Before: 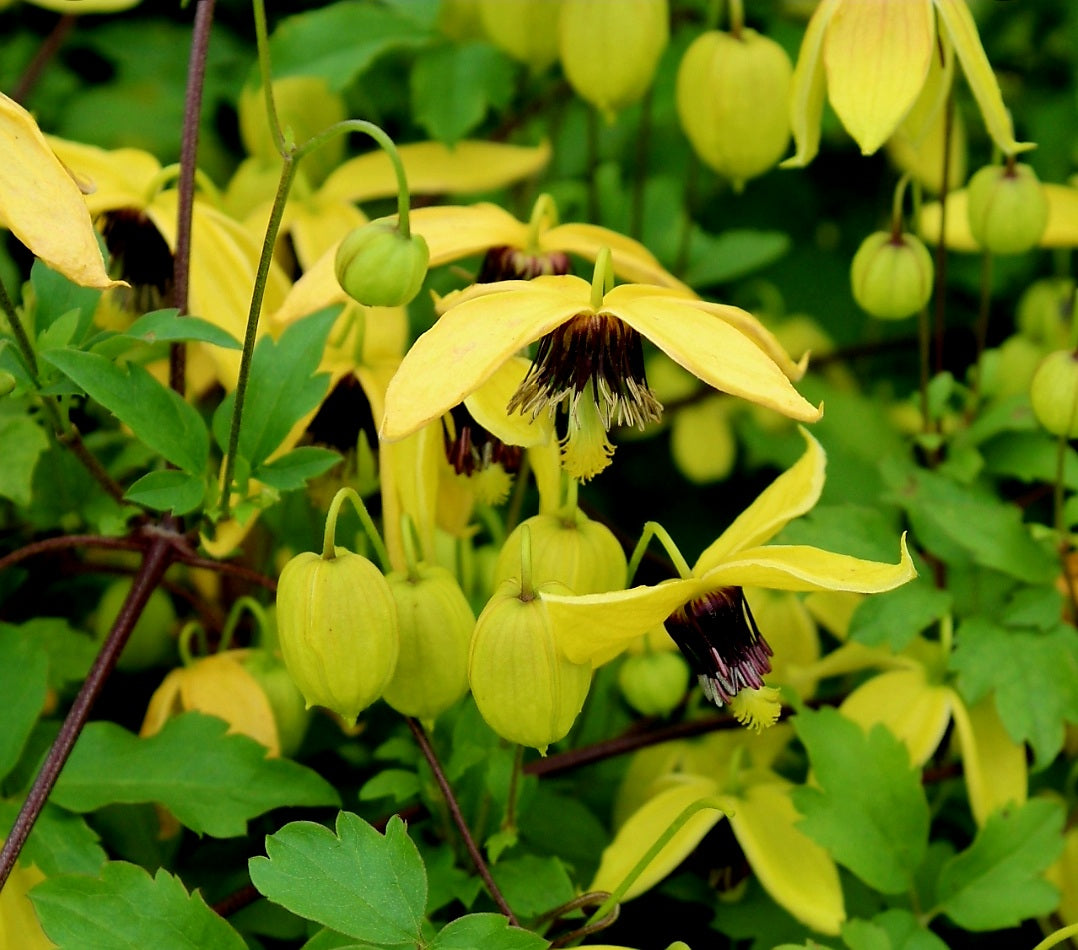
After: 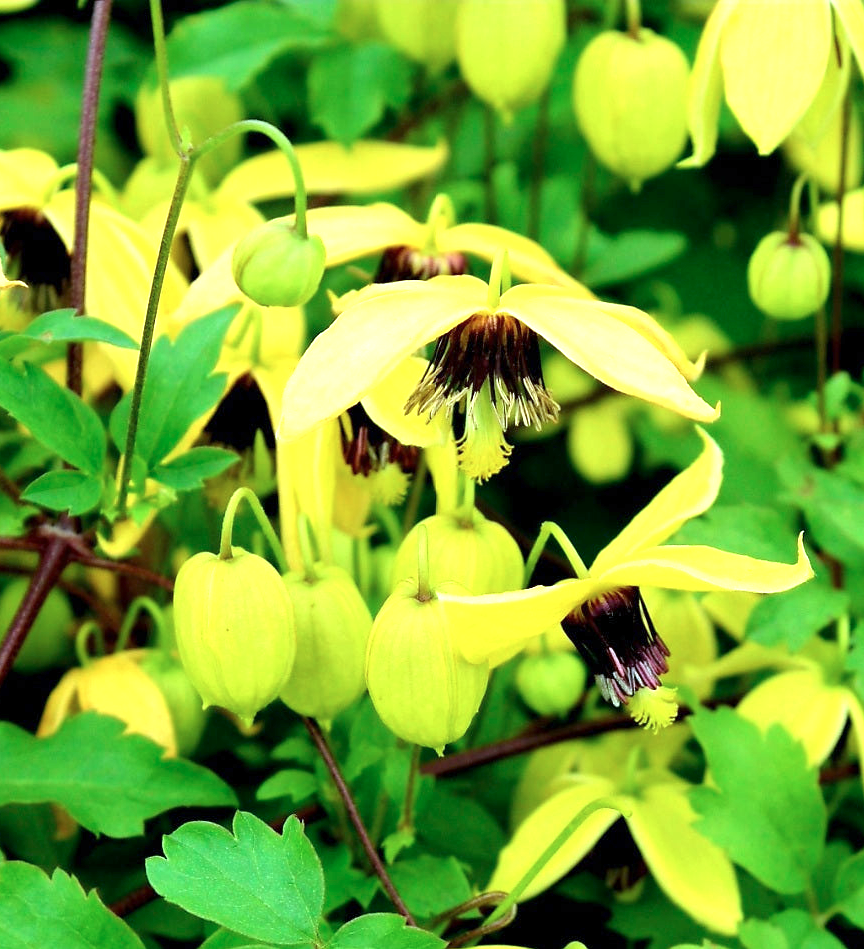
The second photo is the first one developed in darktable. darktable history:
exposure: exposure 1.089 EV, compensate highlight preservation false
crop and rotate: left 9.597%, right 10.195%
color calibration: illuminant F (fluorescent), F source F9 (Cool White Deluxe 4150 K) – high CRI, x 0.374, y 0.373, temperature 4158.34 K
